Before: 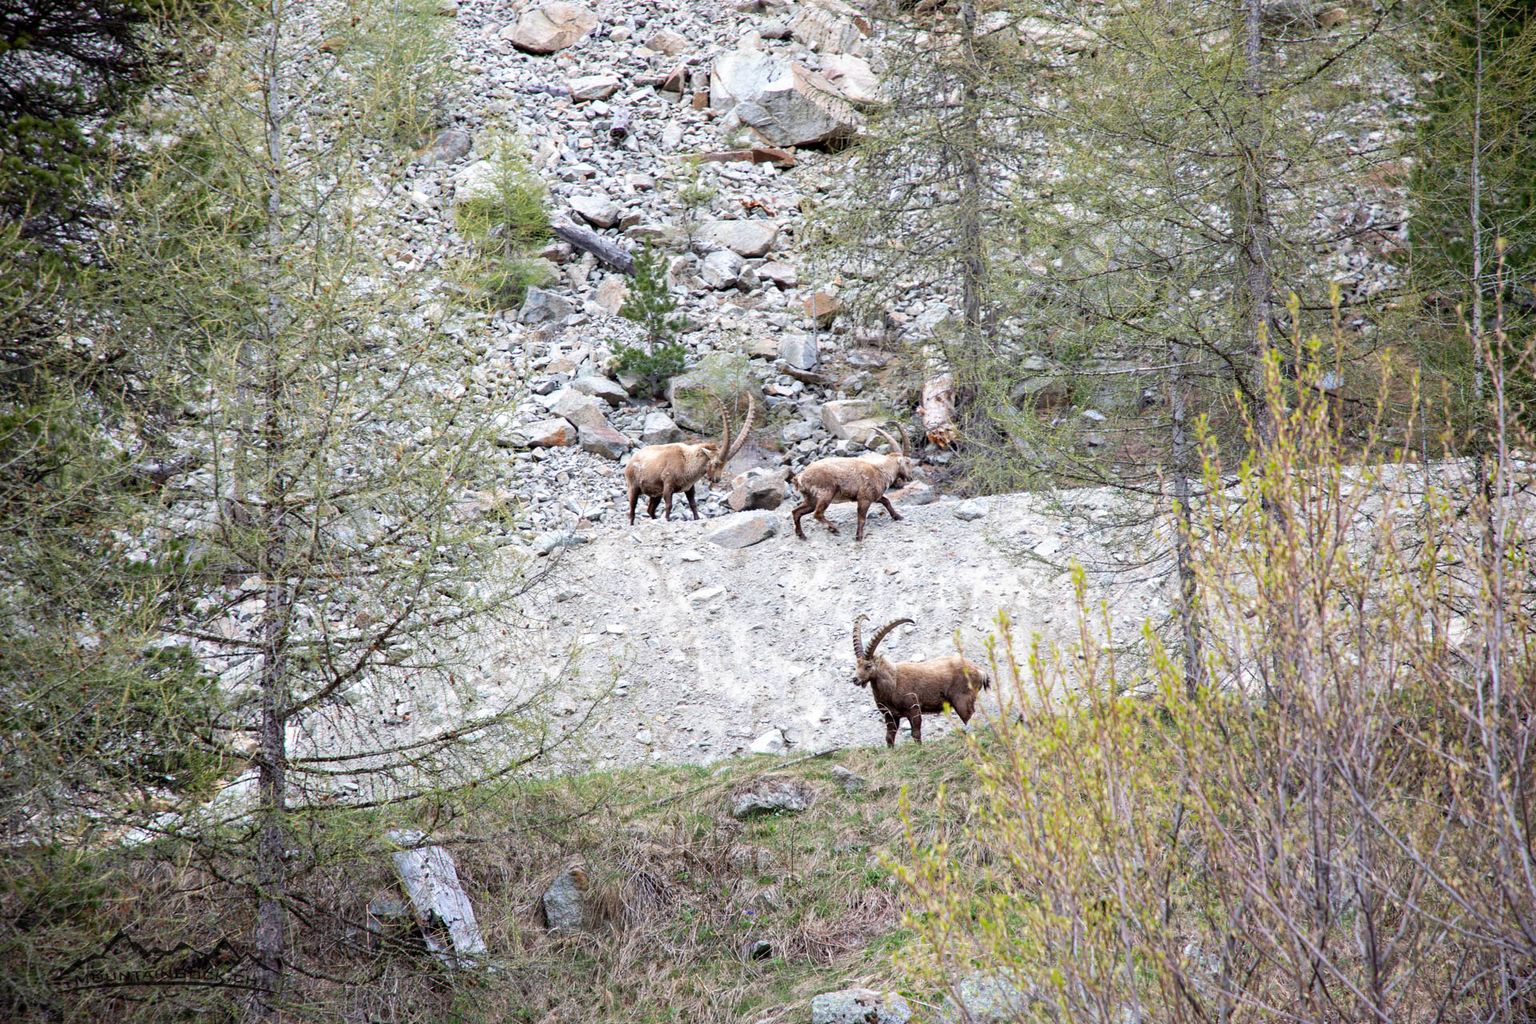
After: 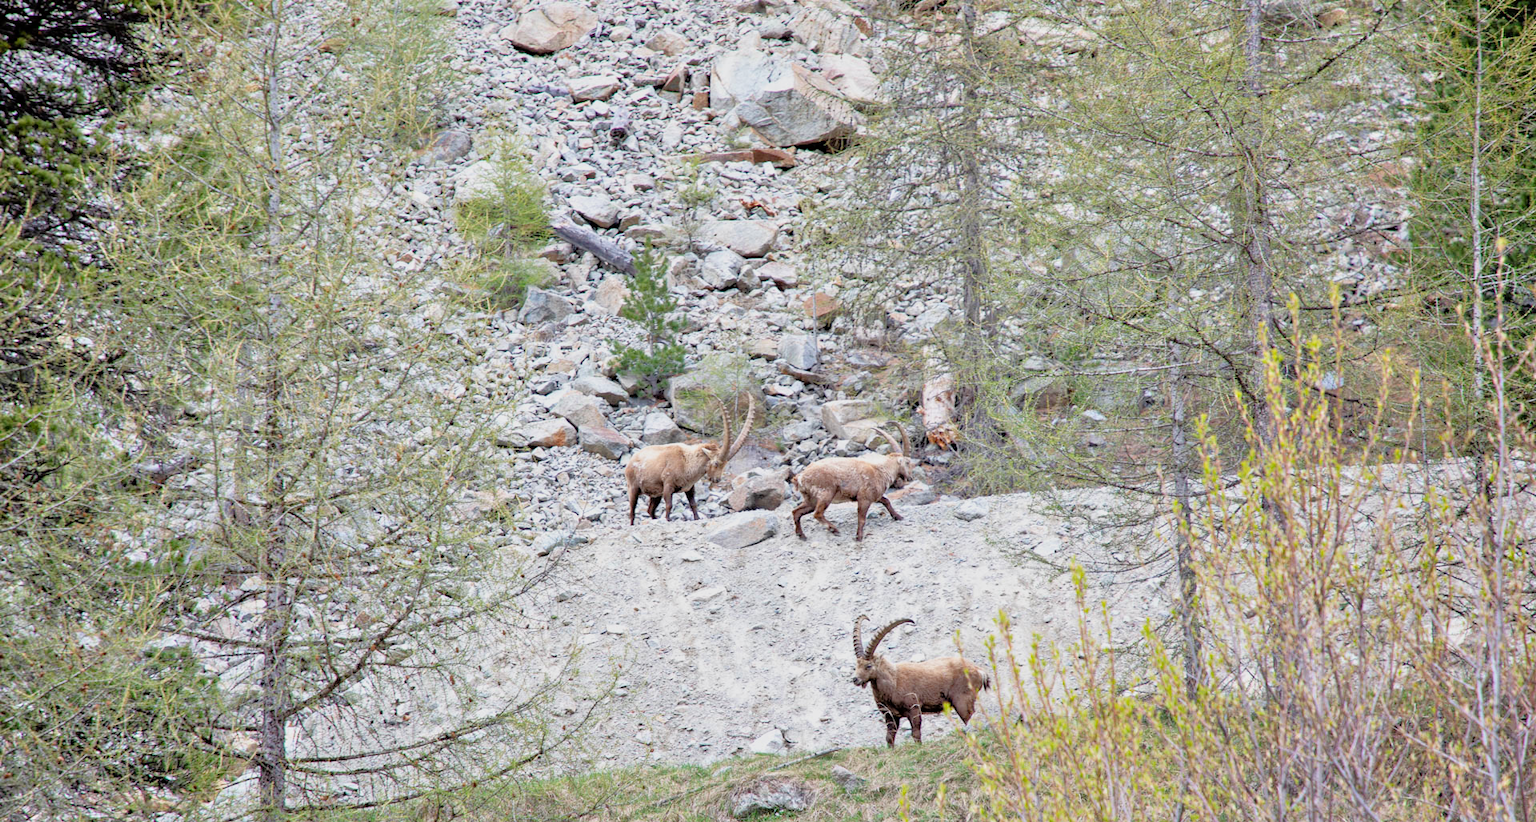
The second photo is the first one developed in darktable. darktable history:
crop: bottom 19.644%
tone equalizer: -7 EV 0.15 EV, -6 EV 0.6 EV, -5 EV 1.15 EV, -4 EV 1.33 EV, -3 EV 1.15 EV, -2 EV 0.6 EV, -1 EV 0.15 EV, mask exposure compensation -0.5 EV
filmic rgb: black relative exposure -14.19 EV, white relative exposure 3.39 EV, hardness 7.89, preserve chrominance max RGB
